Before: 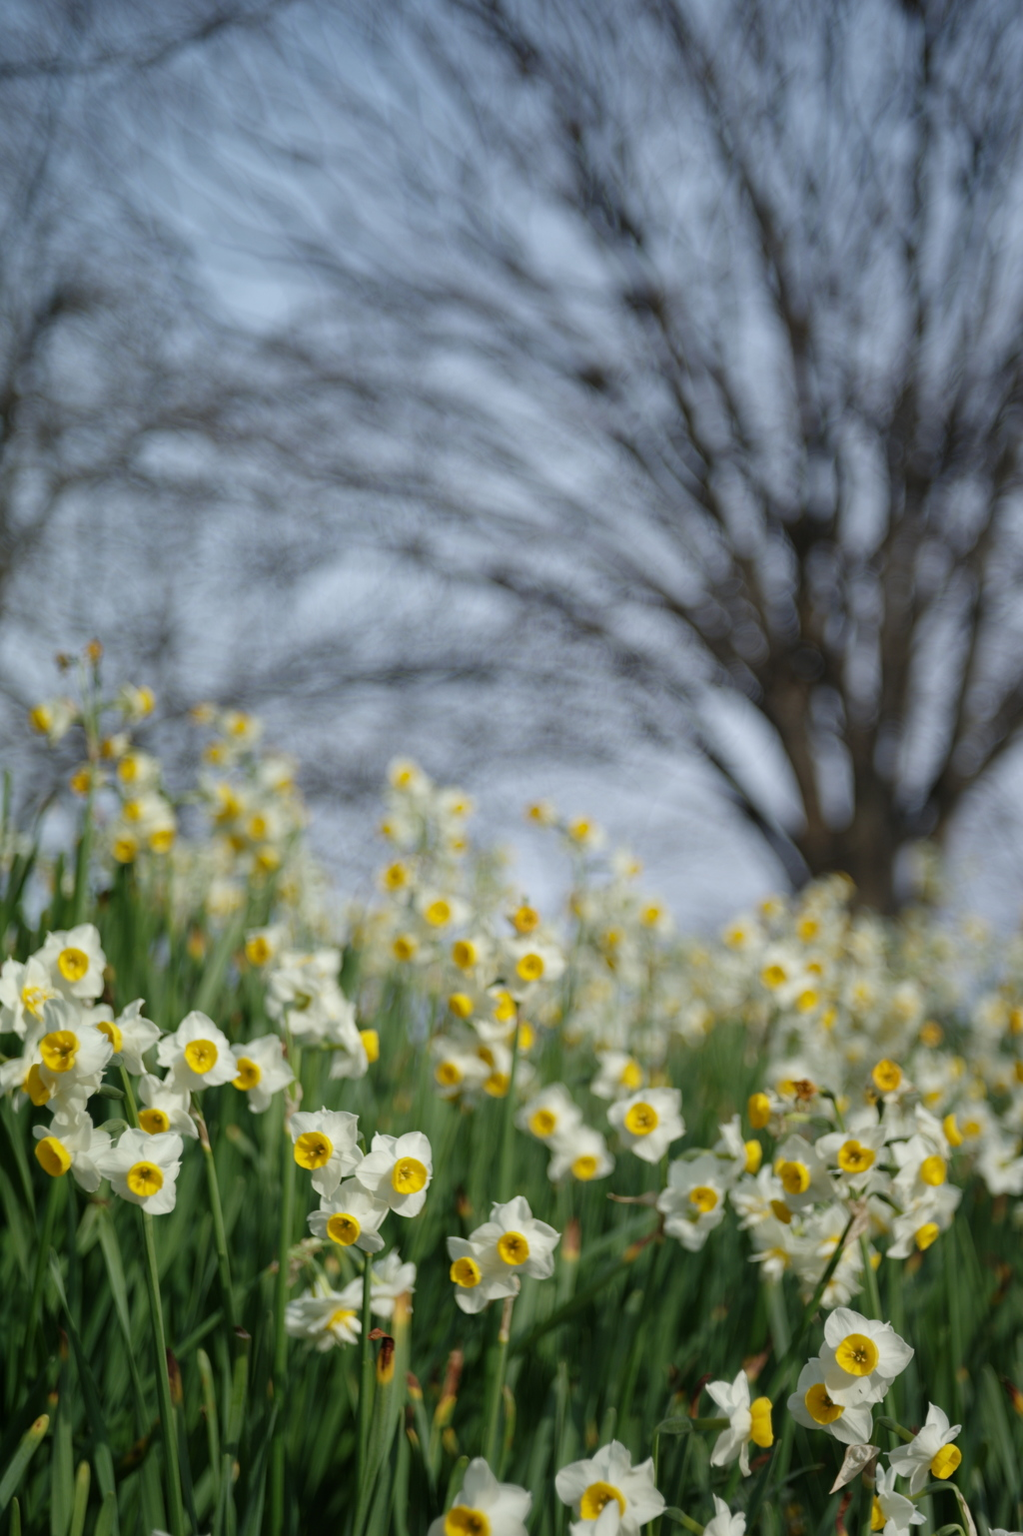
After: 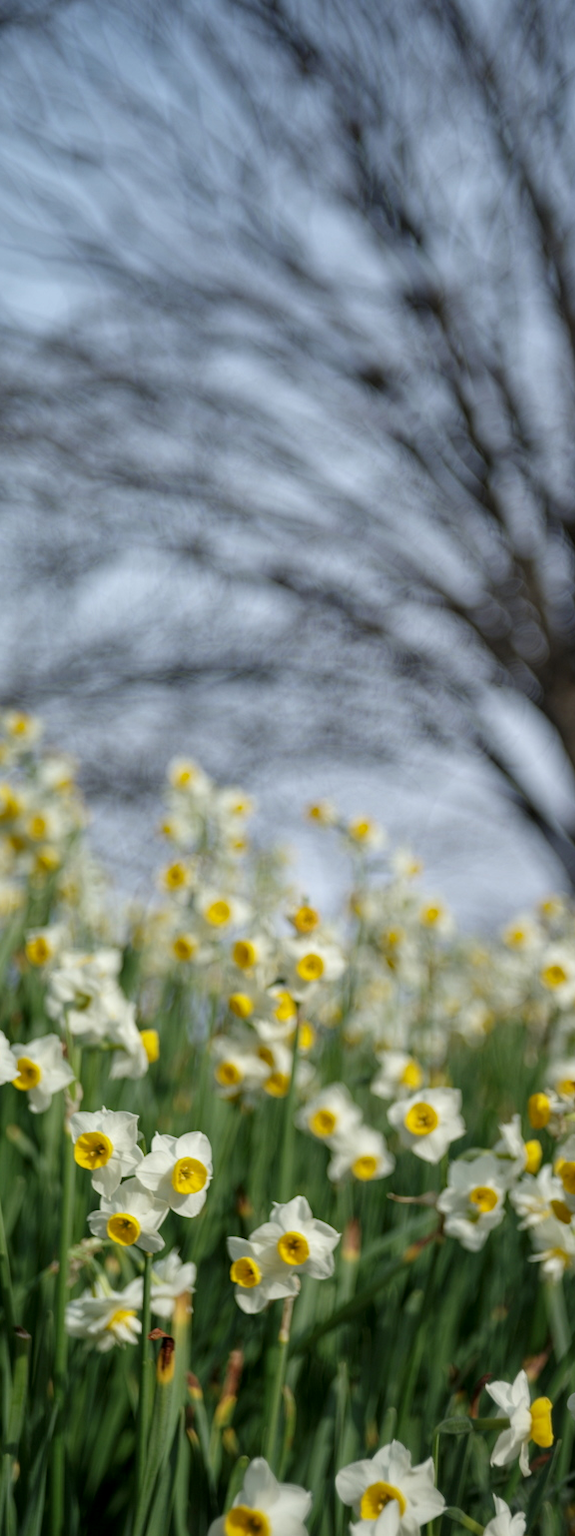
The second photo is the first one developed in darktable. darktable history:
crop: left 21.496%, right 22.254%
vibrance: vibrance 15%
local contrast: on, module defaults
